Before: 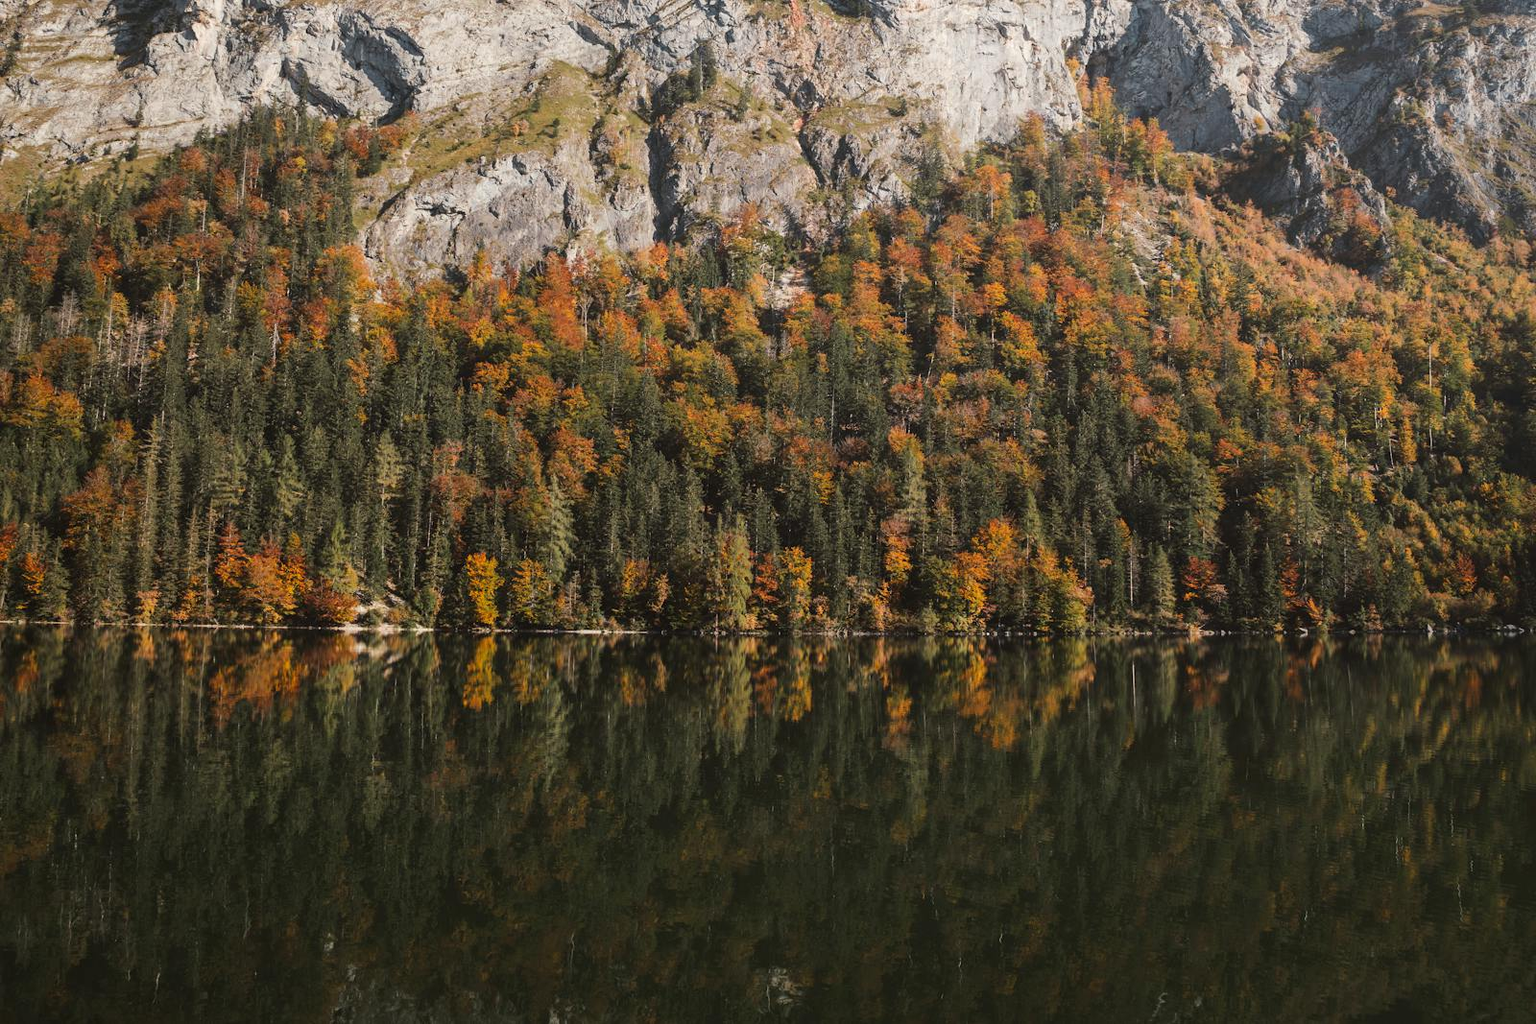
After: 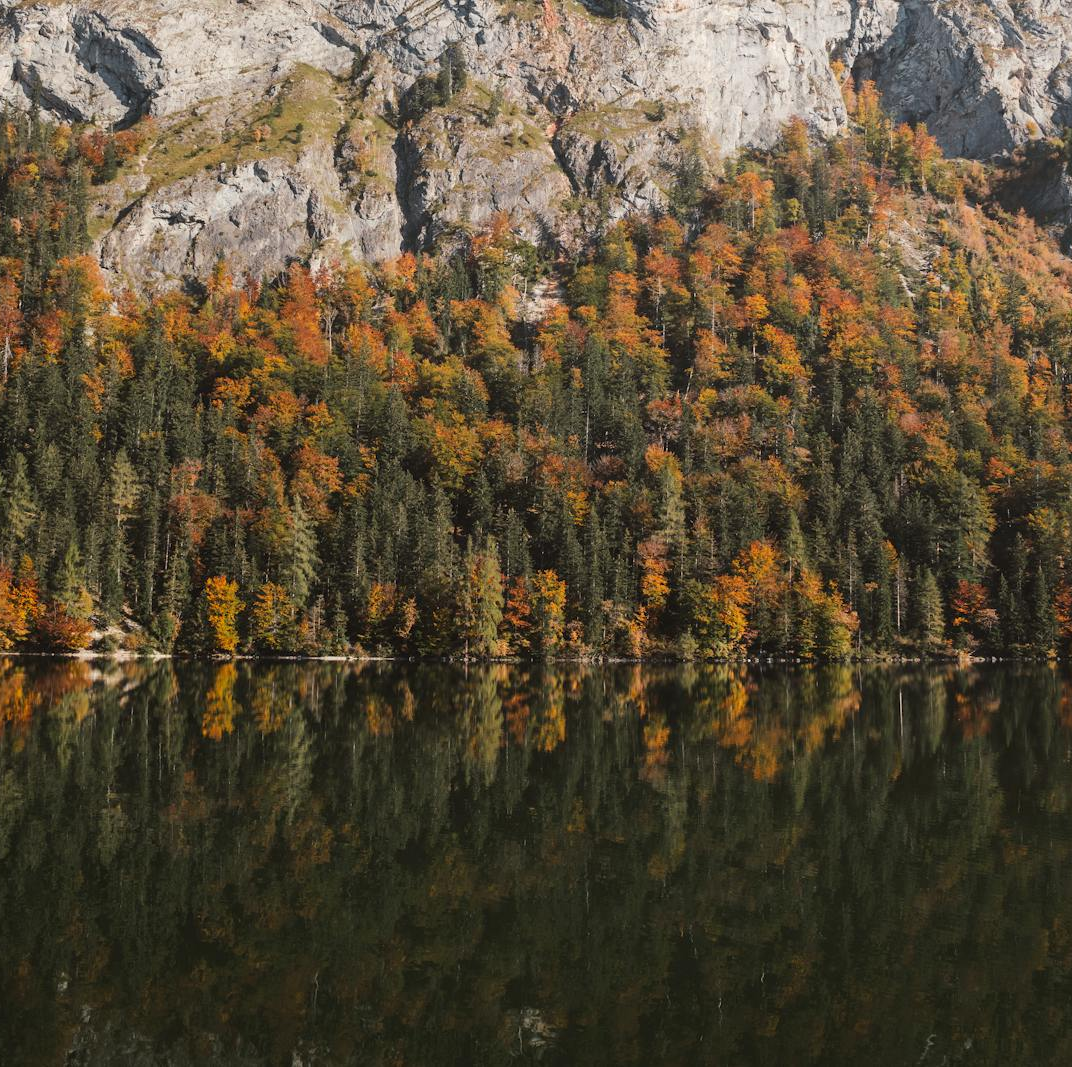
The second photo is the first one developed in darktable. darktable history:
crop and rotate: left 17.523%, right 15.416%
